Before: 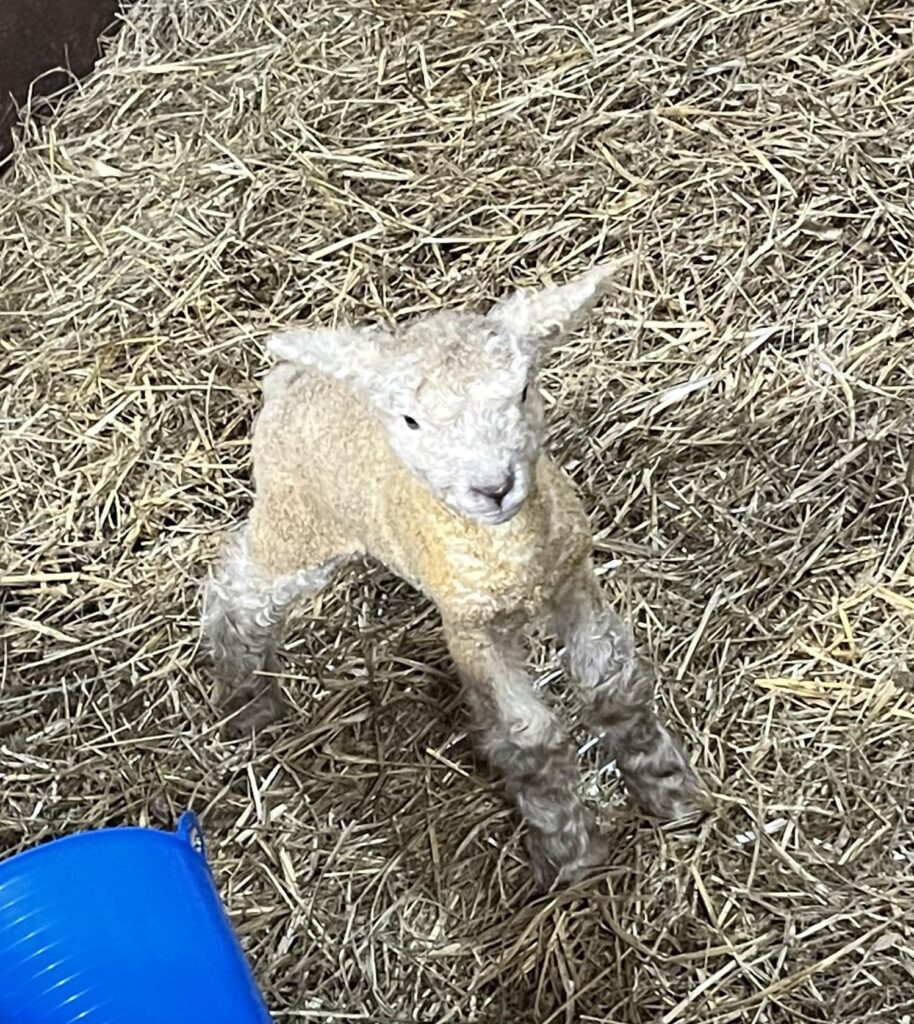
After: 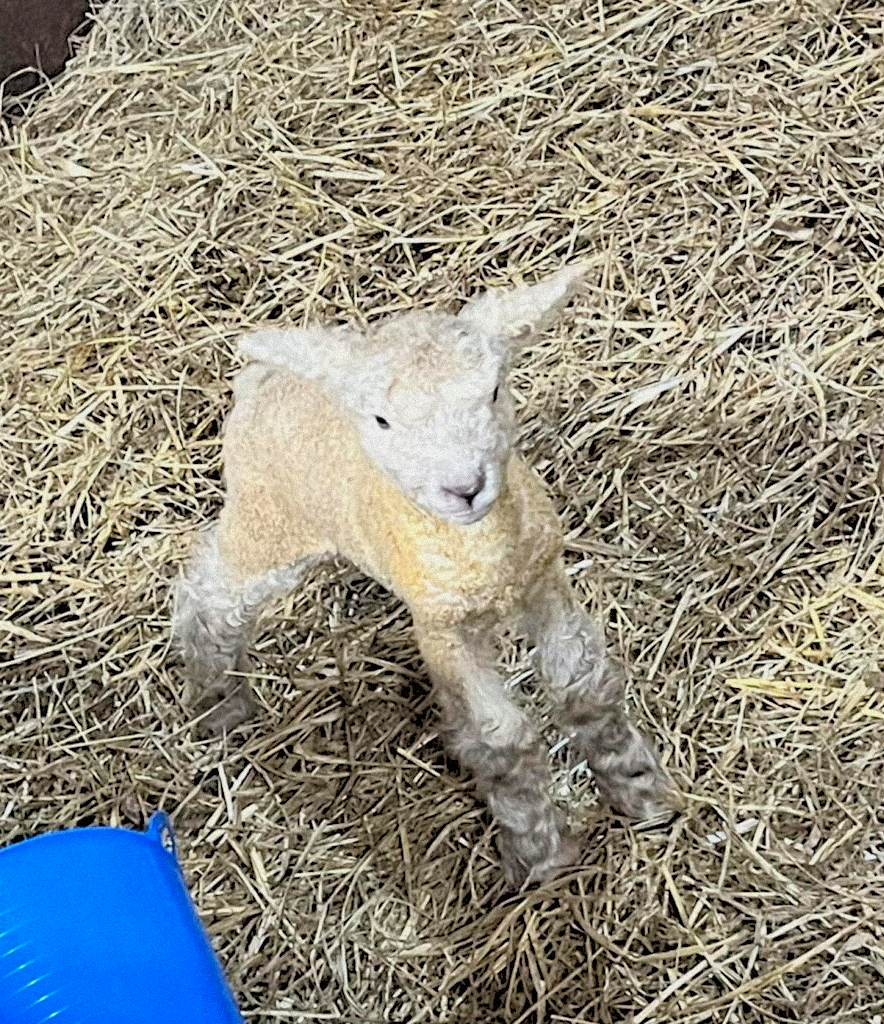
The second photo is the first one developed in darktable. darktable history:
grain: mid-tones bias 0%
rgb levels: preserve colors sum RGB, levels [[0.038, 0.433, 0.934], [0, 0.5, 1], [0, 0.5, 1]]
crop and rotate: left 3.238%
base curve: curves: ch0 [(0, 0) (0.472, 0.508) (1, 1)]
